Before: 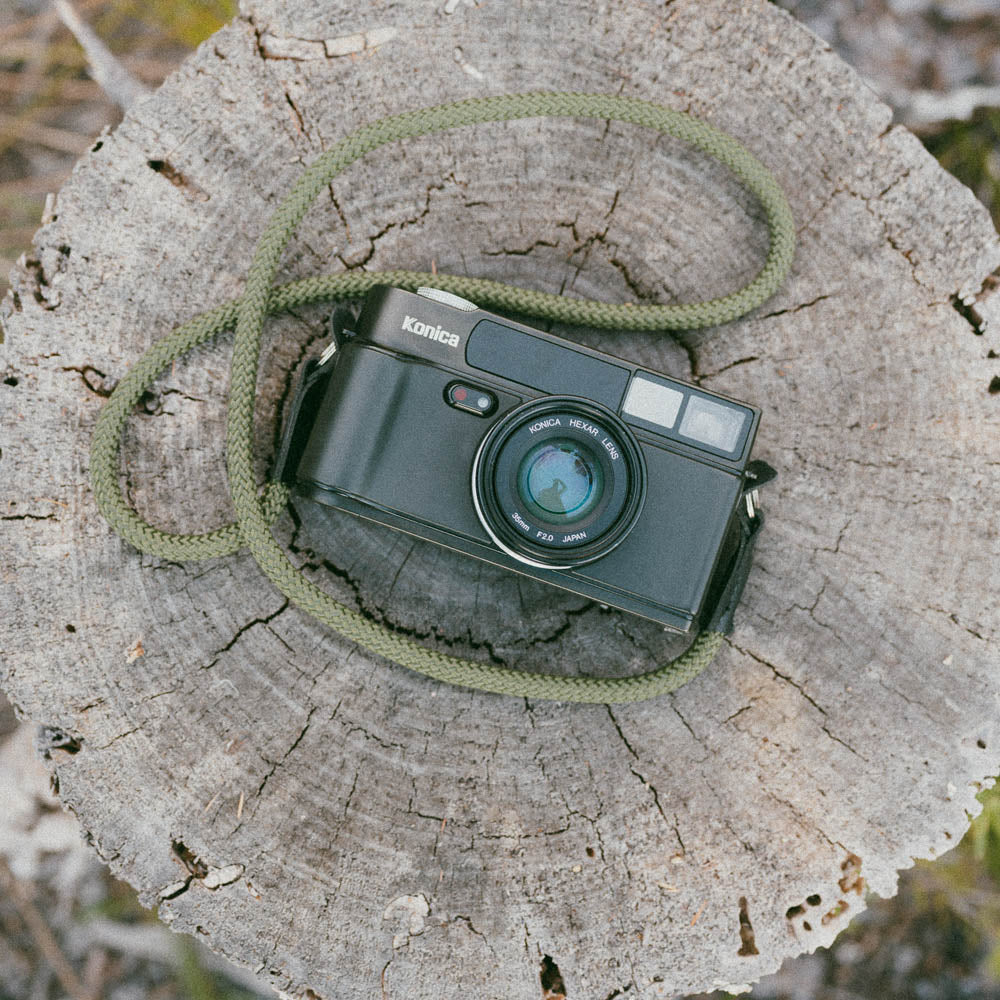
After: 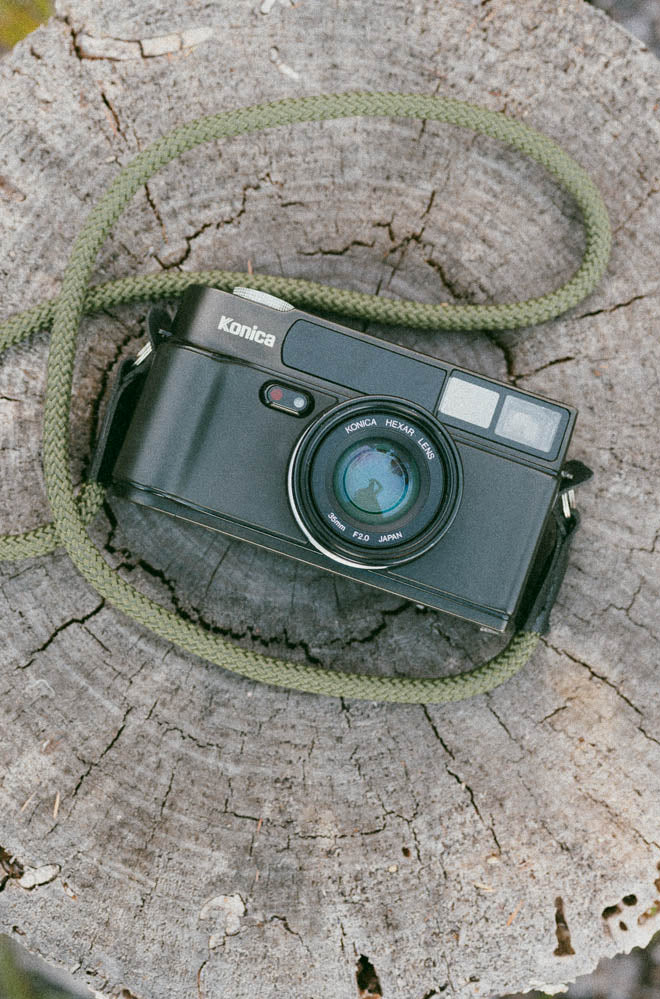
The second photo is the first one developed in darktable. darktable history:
shadows and highlights: shadows -30, highlights 30
base curve: preserve colors none
crop and rotate: left 18.442%, right 15.508%
